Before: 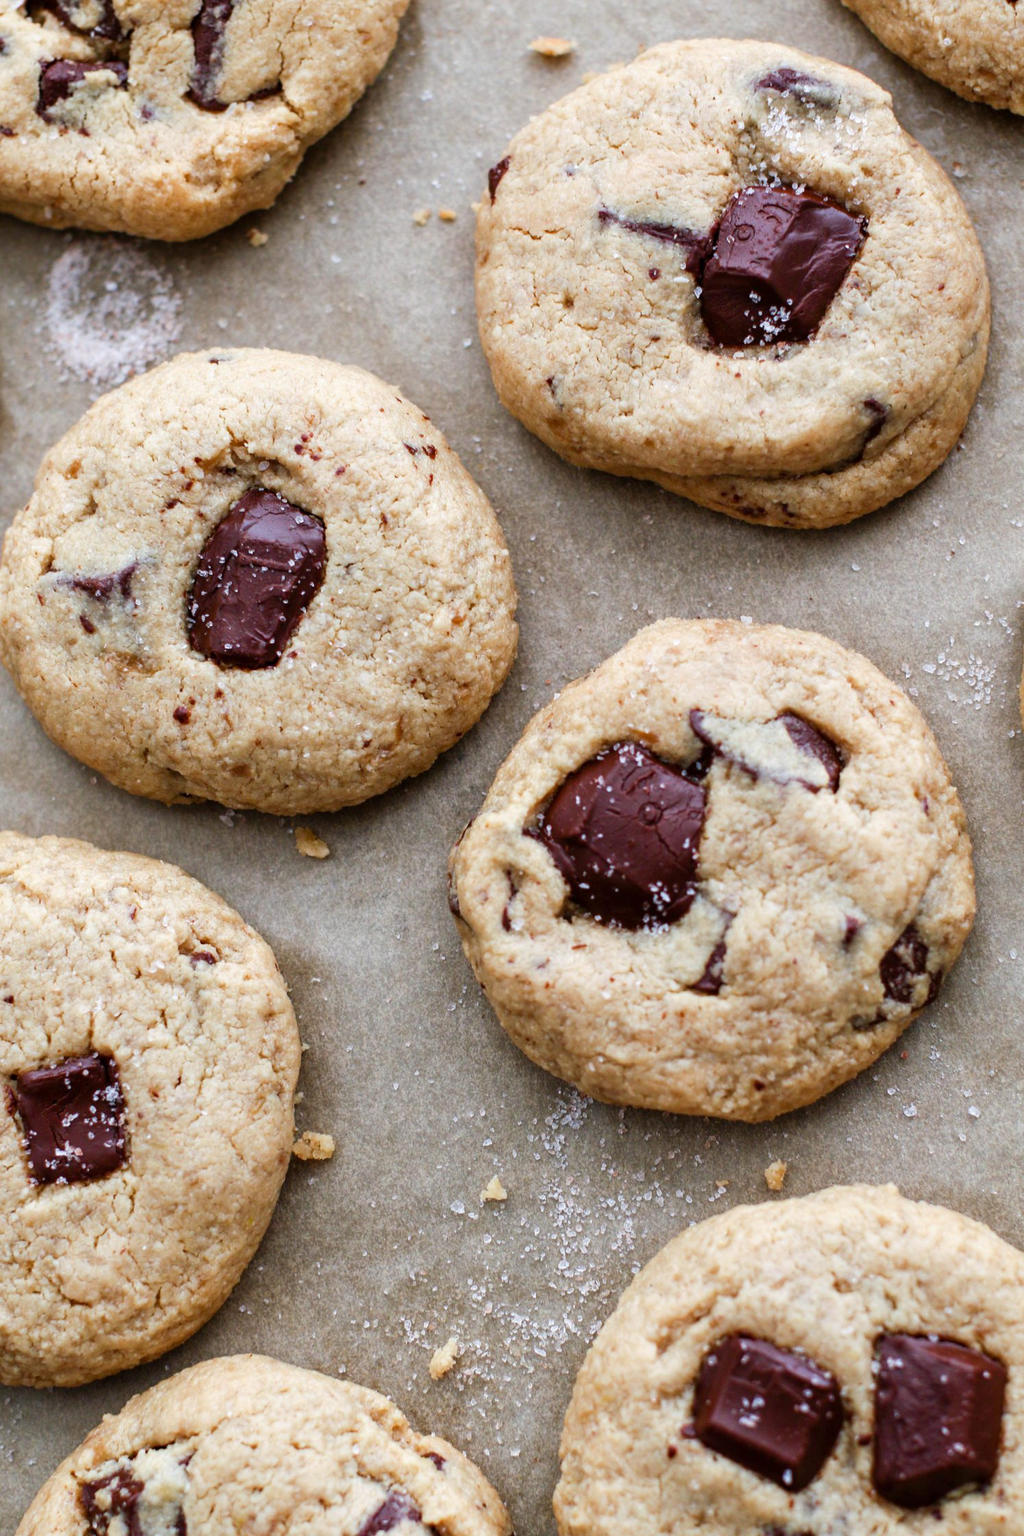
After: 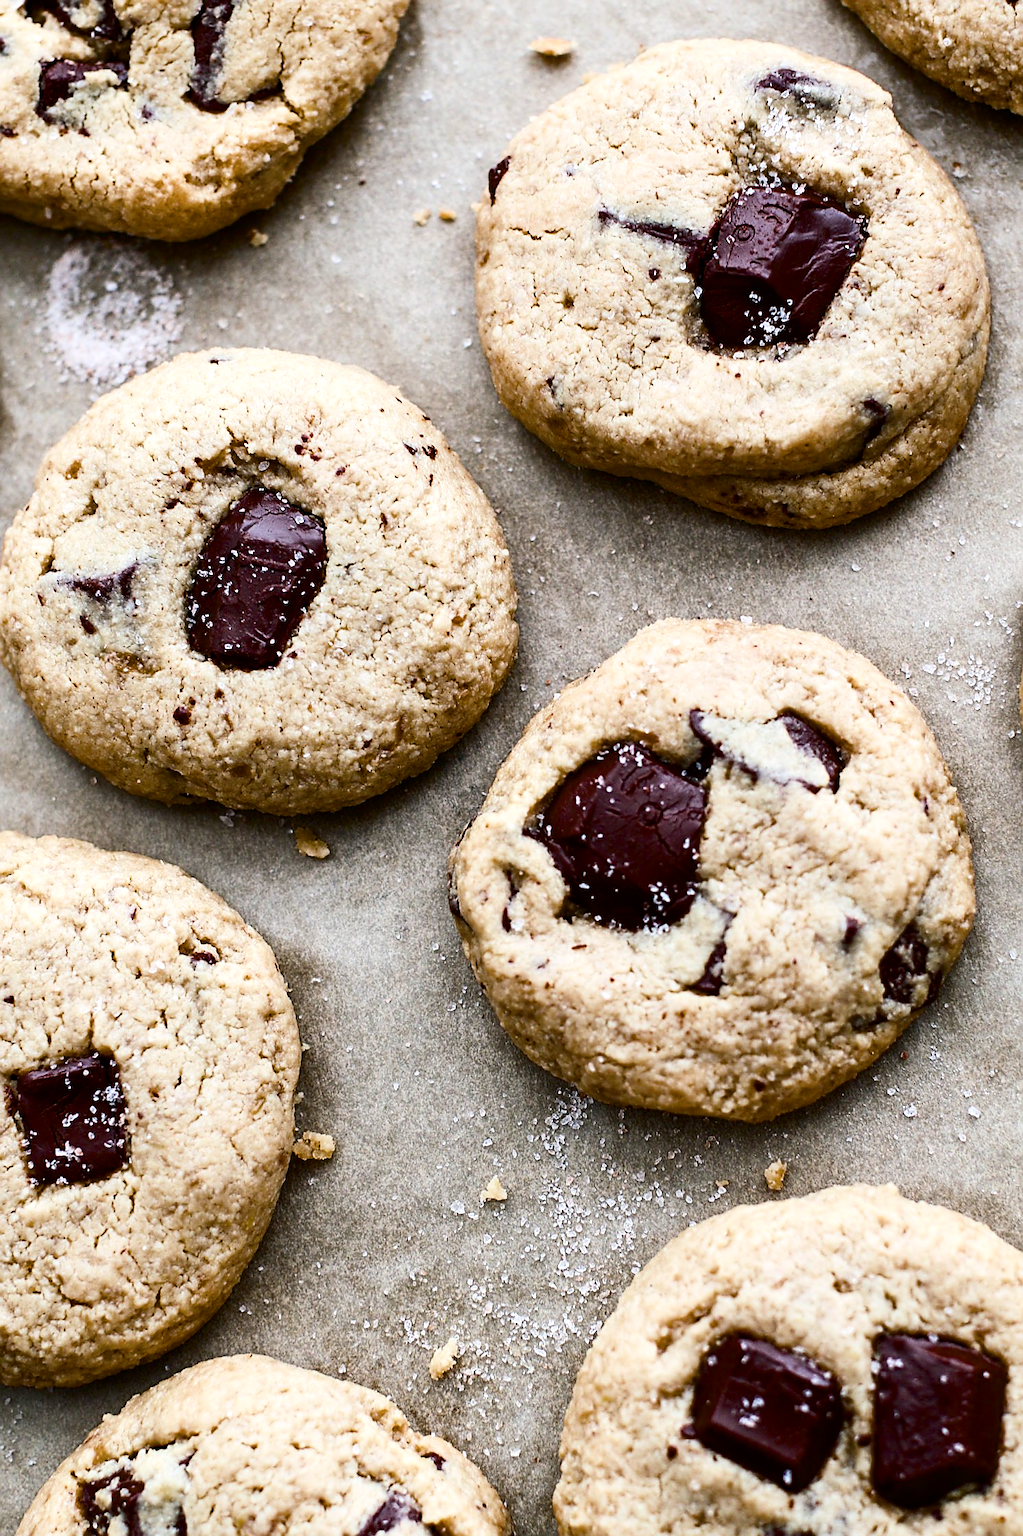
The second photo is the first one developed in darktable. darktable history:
contrast brightness saturation: contrast 0.248, saturation -0.318
color balance rgb: shadows lift › chroma 2.057%, shadows lift › hue 217.76°, highlights gain › luminance 14.555%, white fulcrum 0.072 EV, perceptual saturation grading › global saturation 29.674%, saturation formula JzAzBz (2021)
sharpen: radius 1.405, amount 1.237, threshold 0.707
